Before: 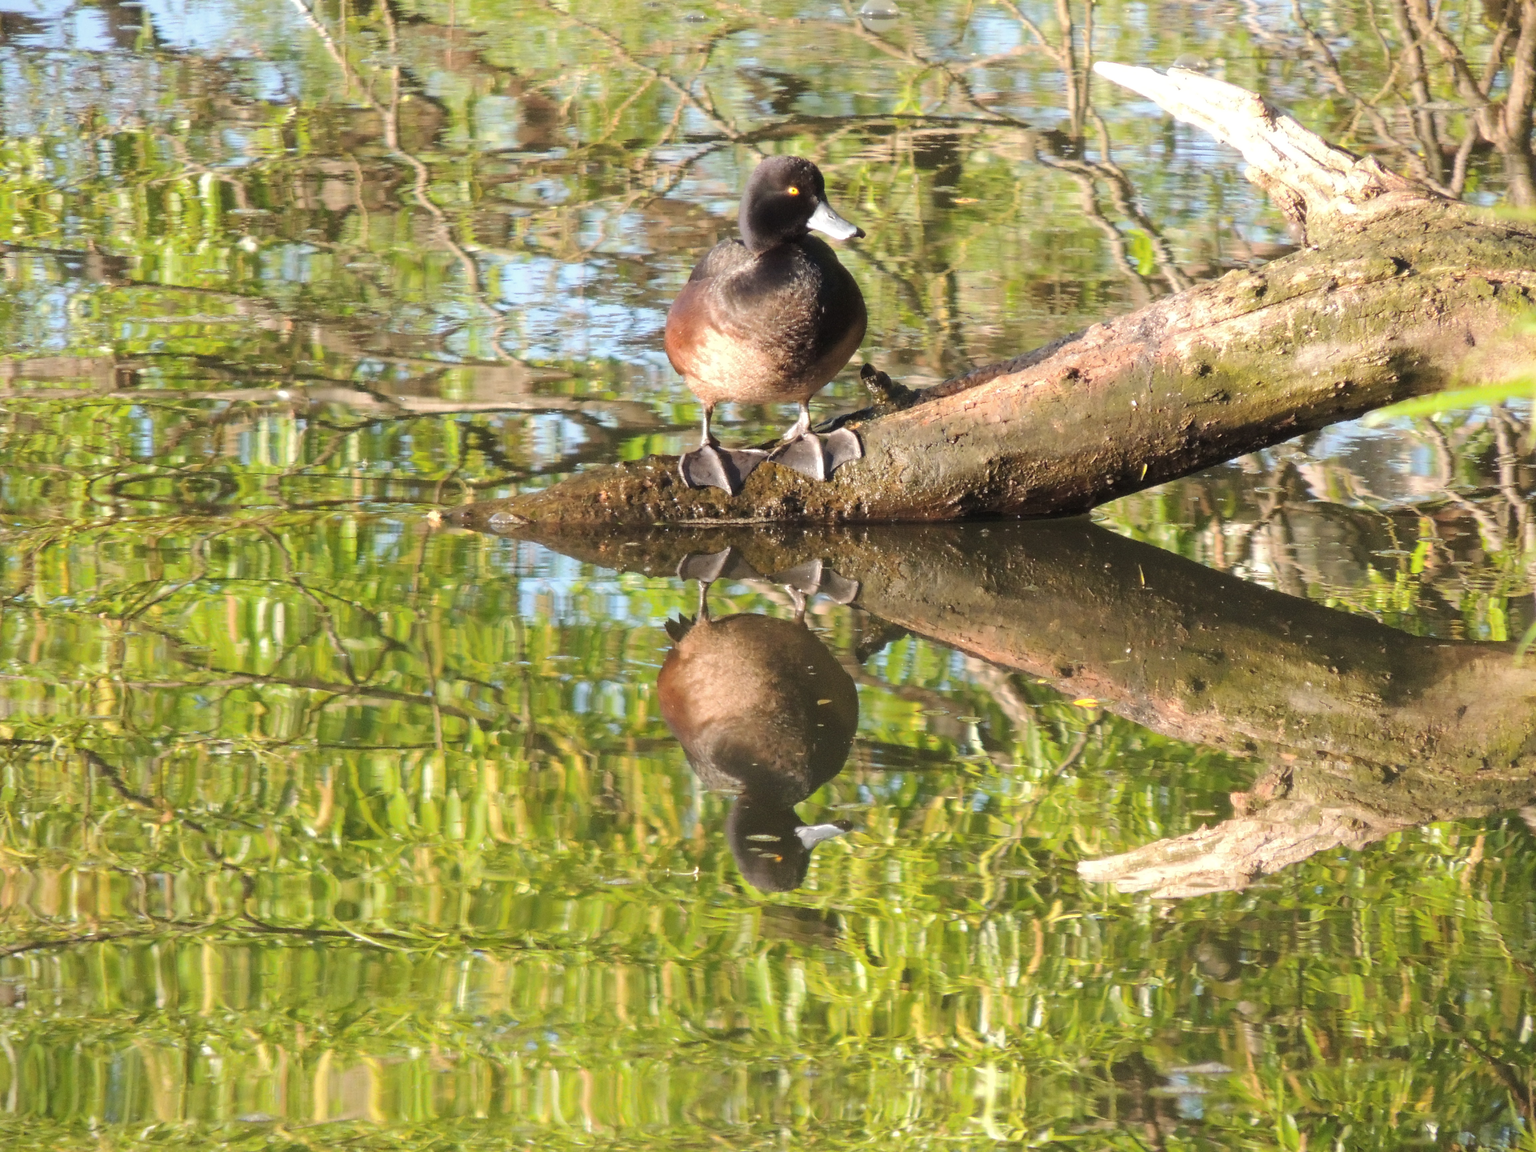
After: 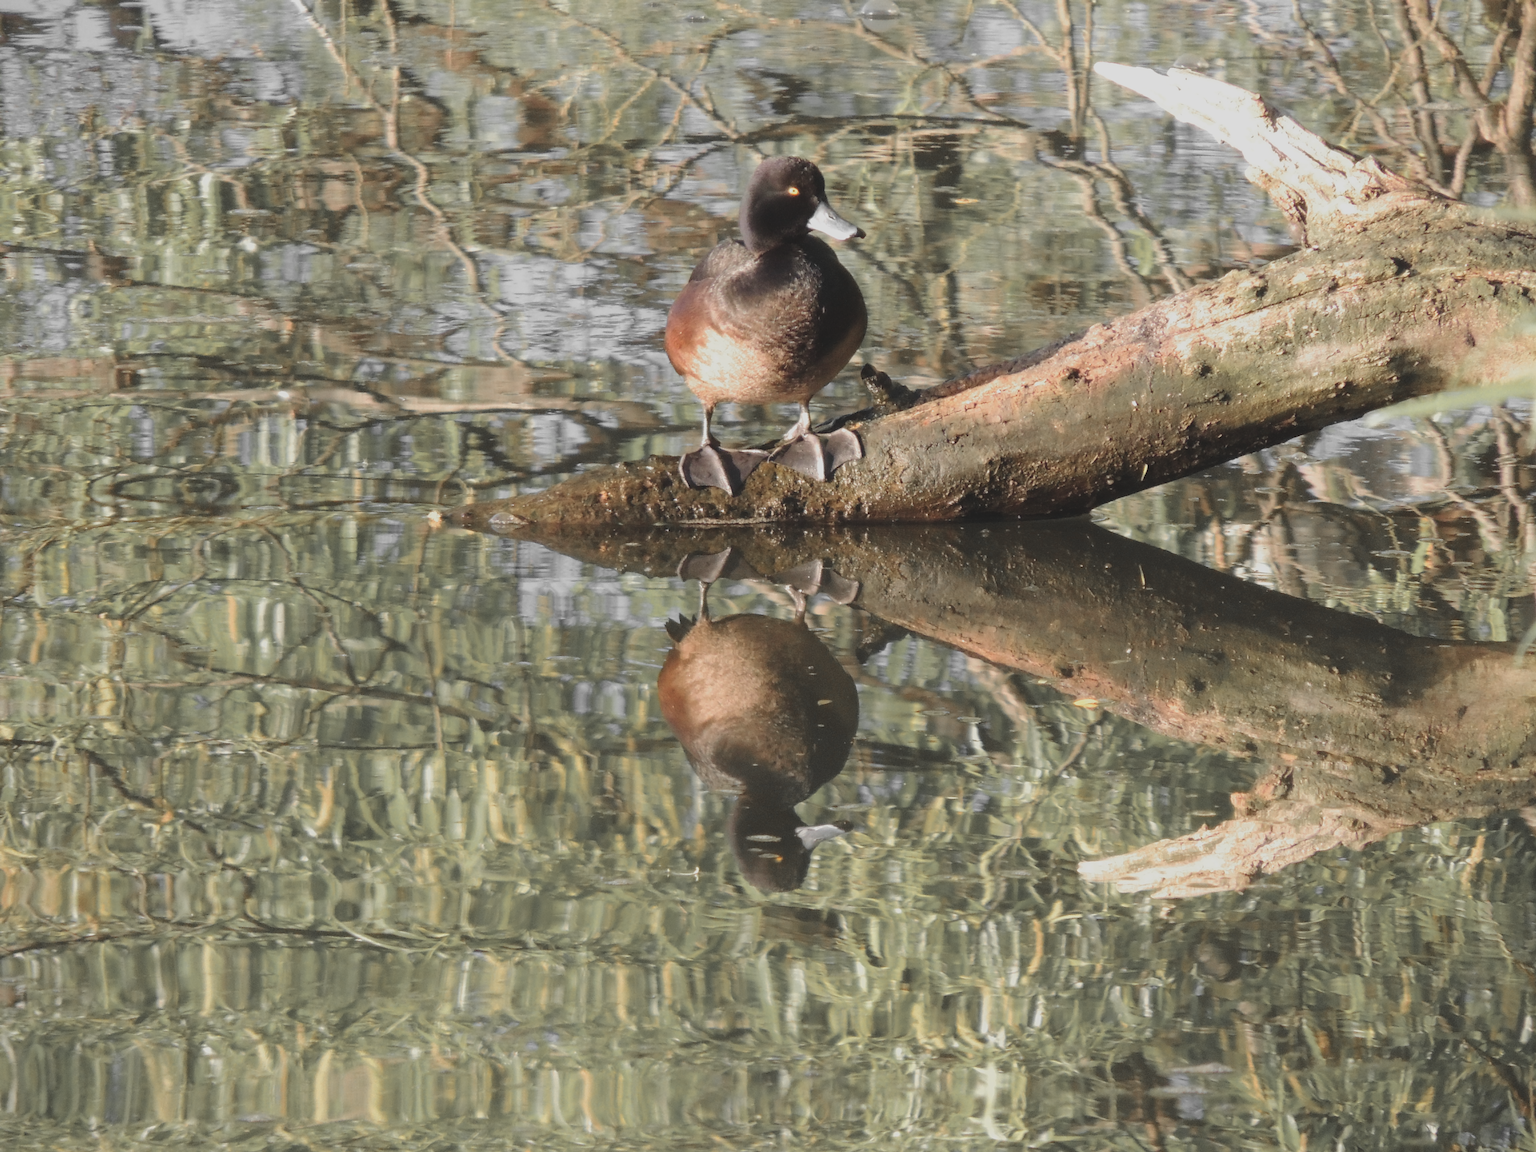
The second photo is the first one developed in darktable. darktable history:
color zones: curves: ch0 [(0, 0.447) (0.184, 0.543) (0.323, 0.476) (0.429, 0.445) (0.571, 0.443) (0.714, 0.451) (0.857, 0.452) (1, 0.447)]; ch1 [(0, 0.464) (0.176, 0.46) (0.287, 0.177) (0.429, 0.002) (0.571, 0) (0.714, 0) (0.857, 0) (1, 0.464)]
exposure: black level correction -0.015, exposure -0.5 EV, compensate exposure bias true, compensate highlight preservation false
